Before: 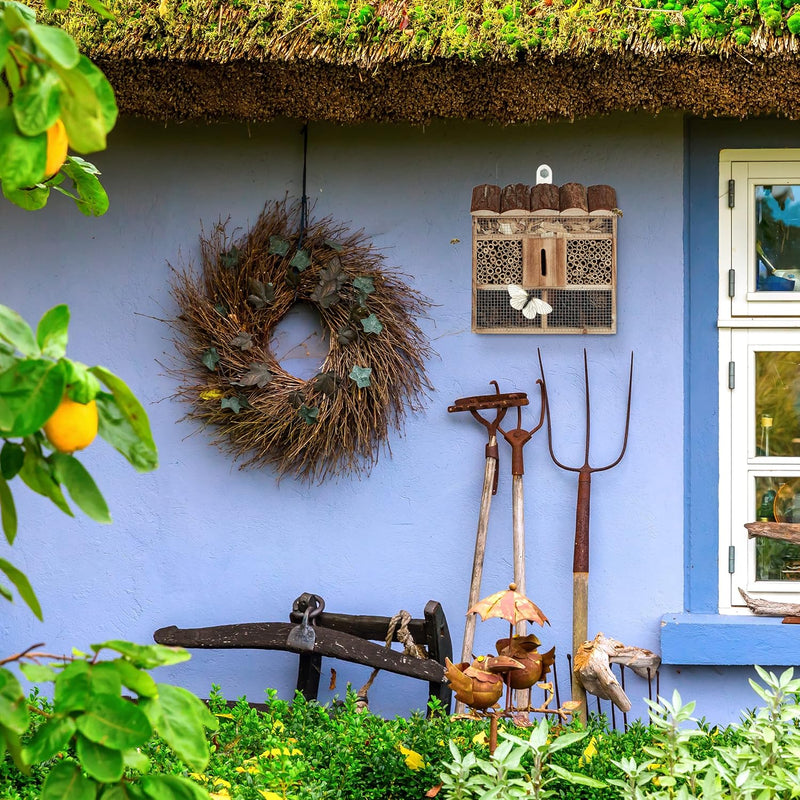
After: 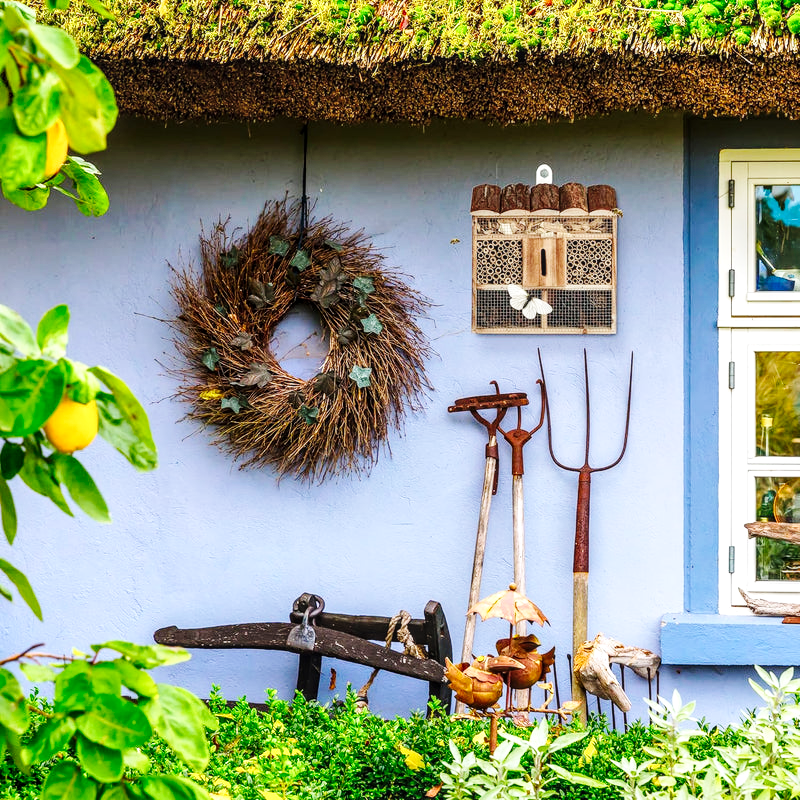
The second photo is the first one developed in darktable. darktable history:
local contrast: on, module defaults
exposure: exposure 0.175 EV, compensate highlight preservation false
base curve: curves: ch0 [(0, 0) (0.032, 0.025) (0.121, 0.166) (0.206, 0.329) (0.605, 0.79) (1, 1)], preserve colors none
